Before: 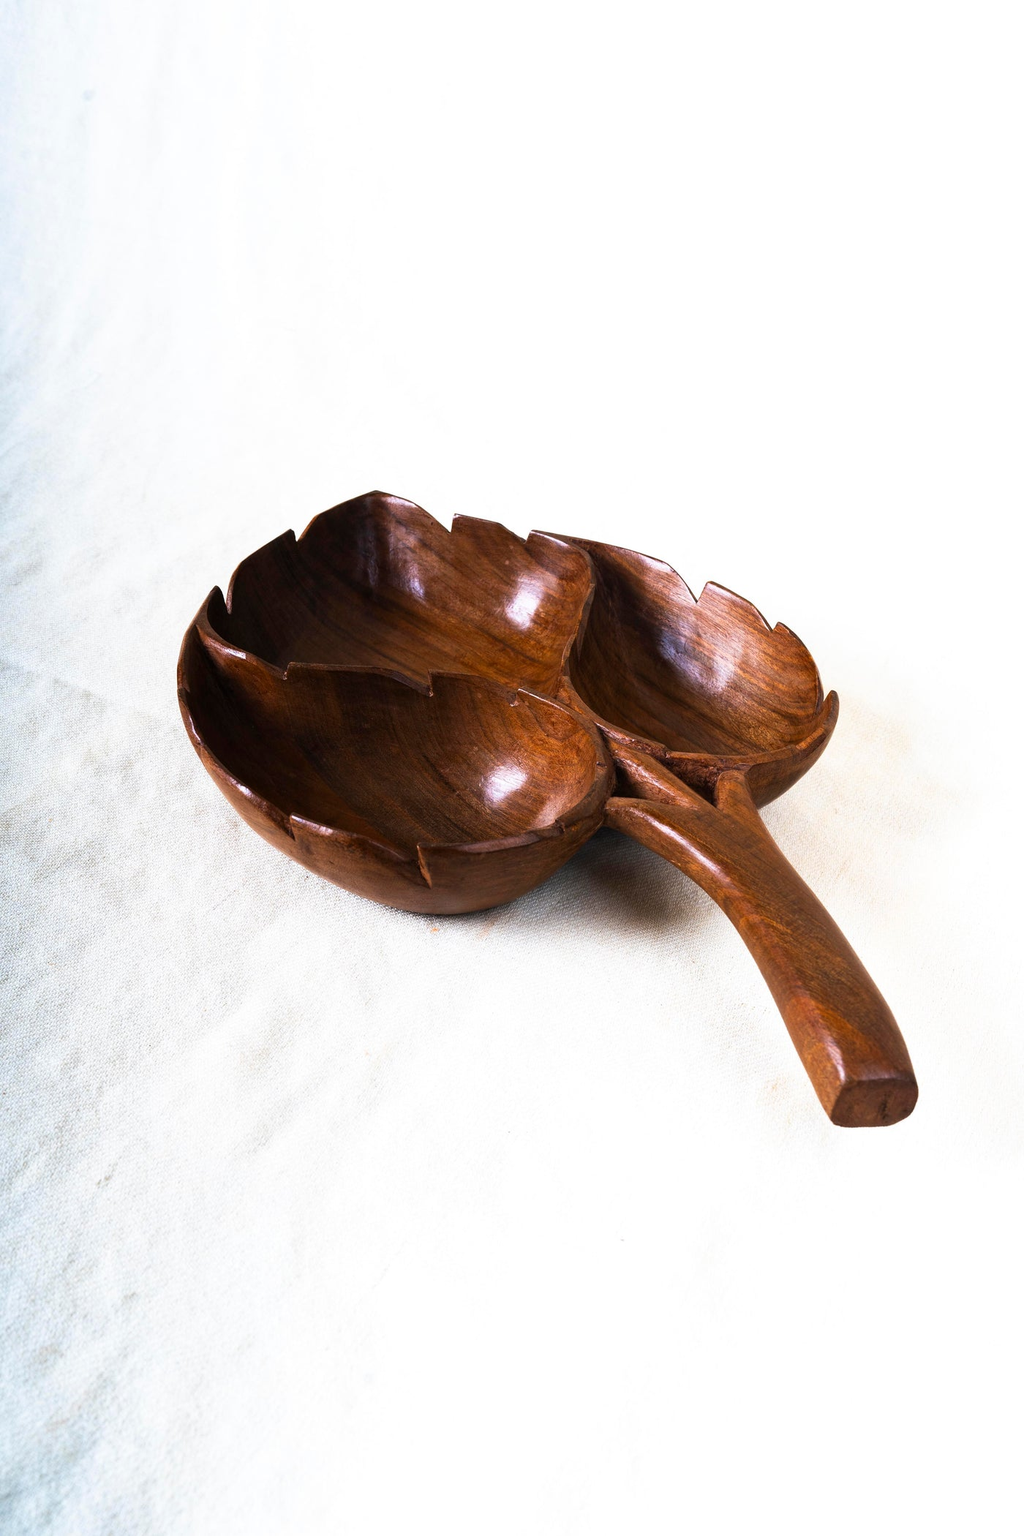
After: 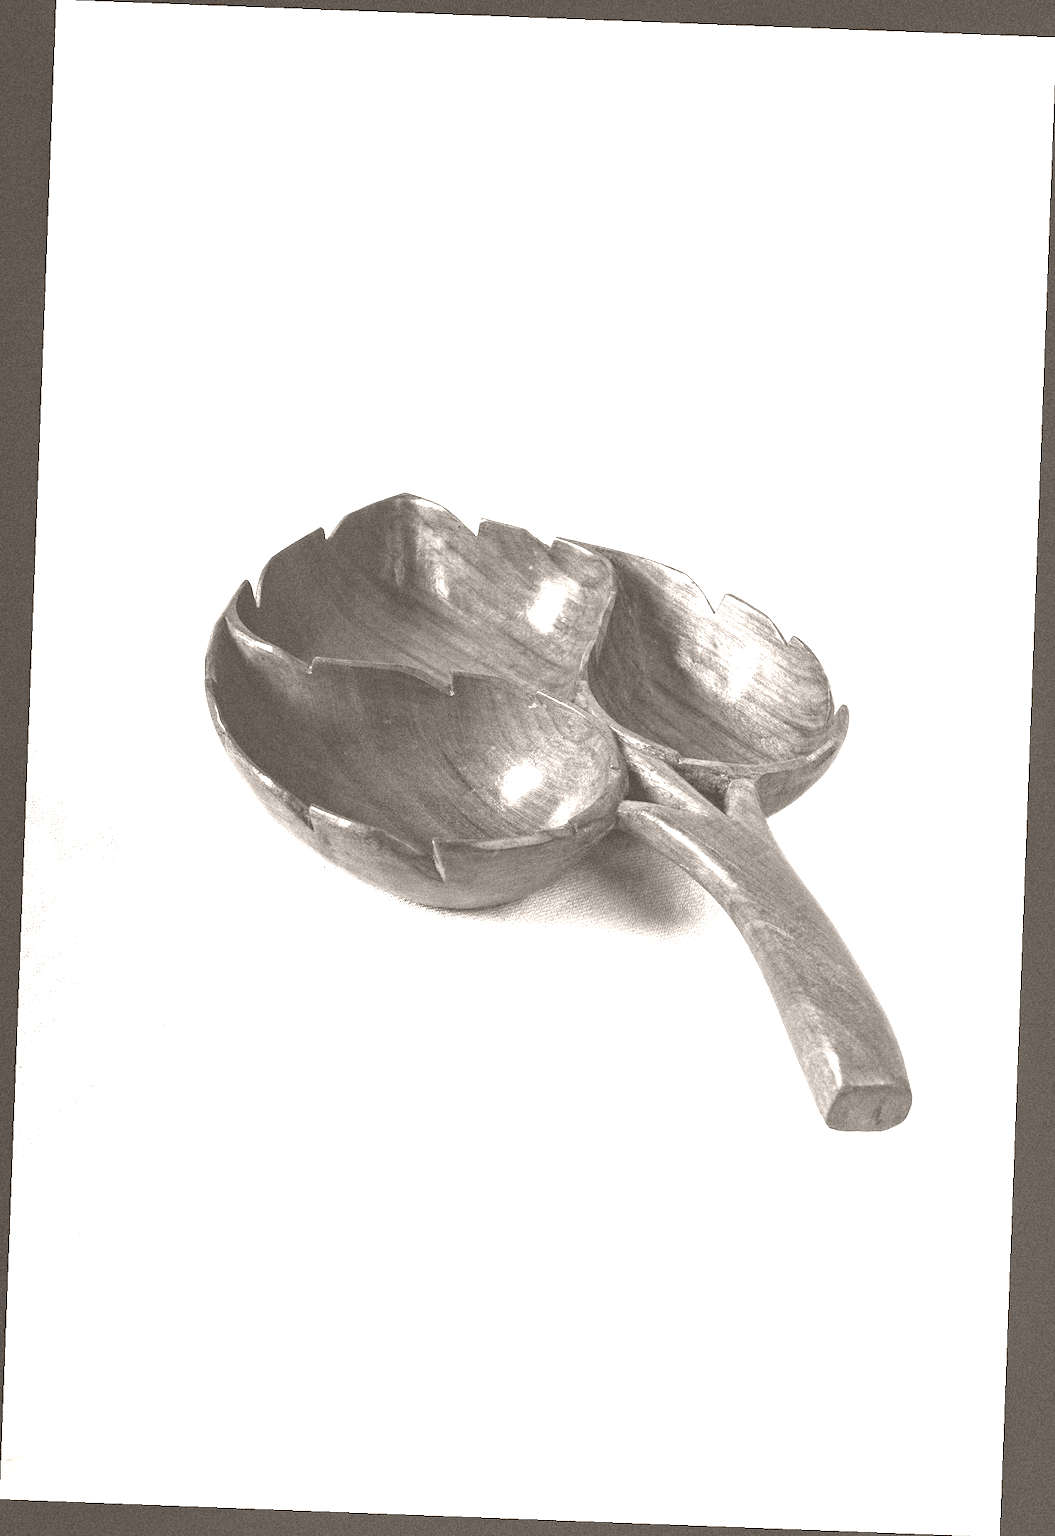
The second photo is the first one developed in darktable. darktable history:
grain: coarseness 9.38 ISO, strength 34.99%, mid-tones bias 0%
rotate and perspective: rotation 2.17°, automatic cropping off
colorize: hue 34.49°, saturation 35.33%, source mix 100%, lightness 55%, version 1
local contrast: on, module defaults
